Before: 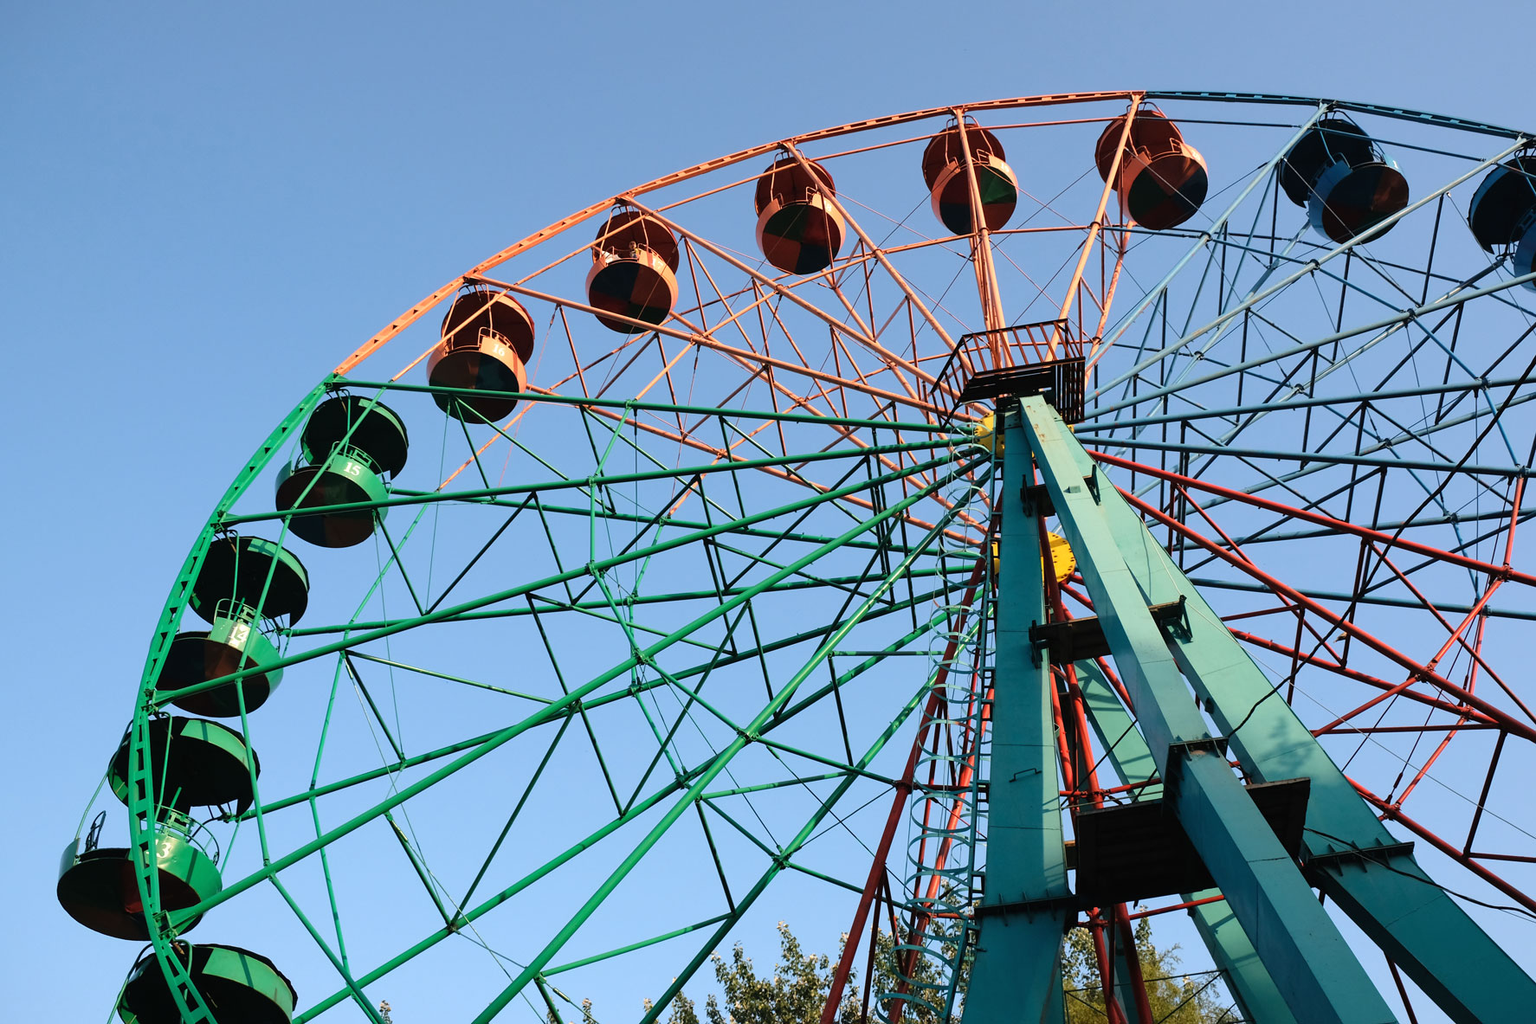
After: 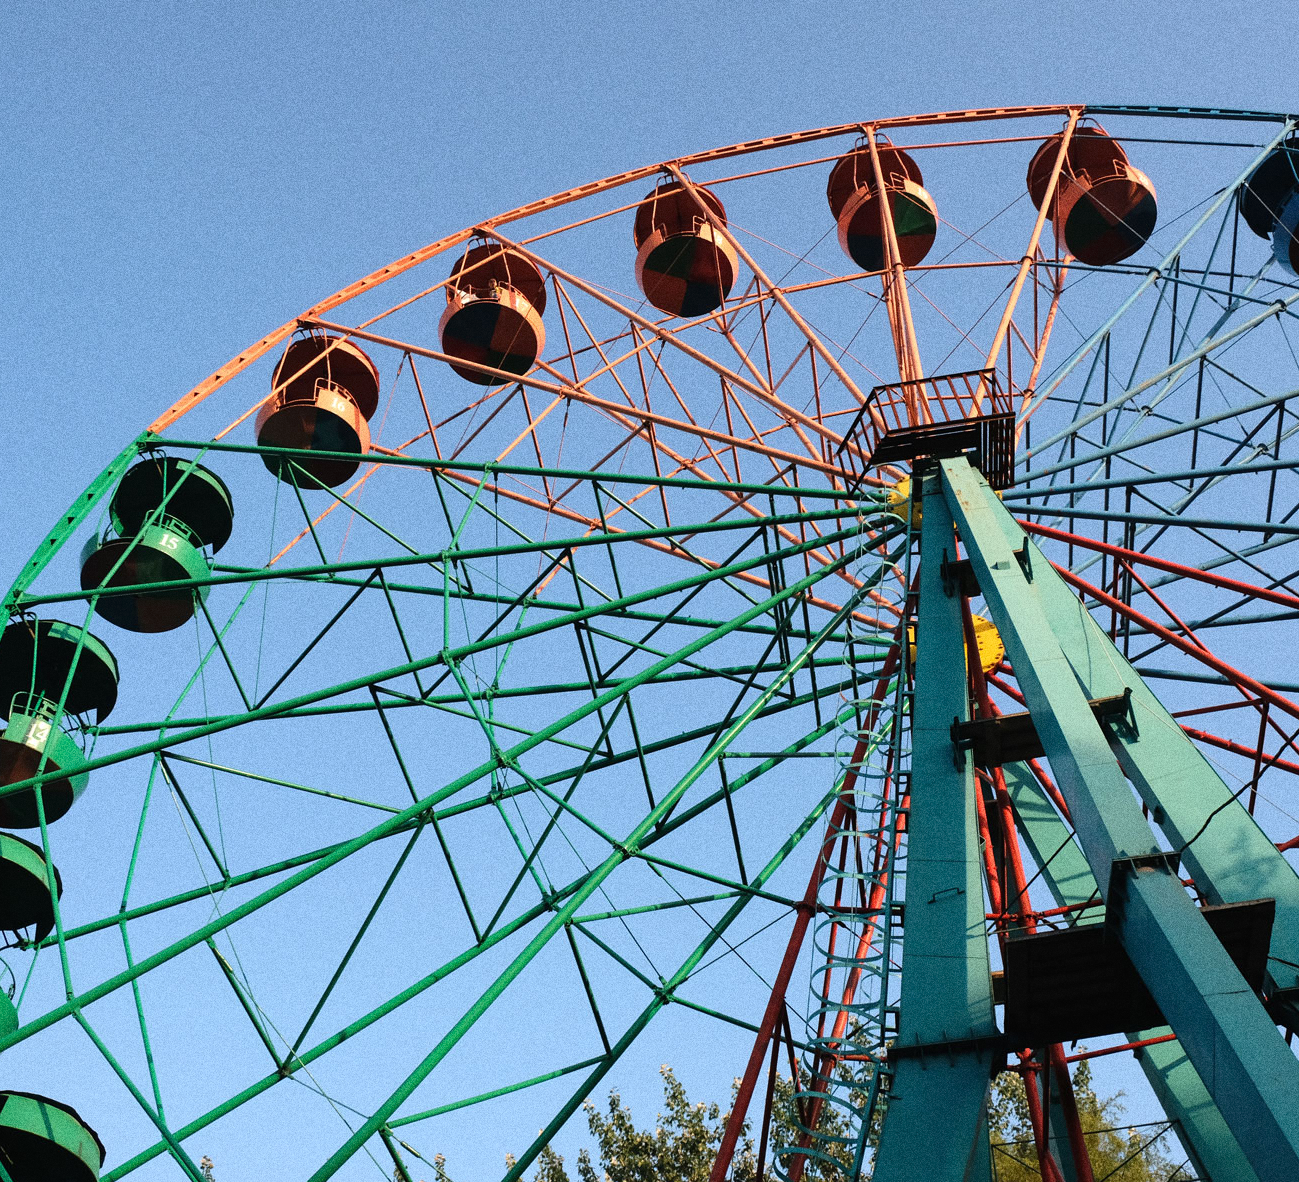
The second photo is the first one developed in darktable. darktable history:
crop: left 13.443%, right 13.31%
grain: coarseness 0.09 ISO, strength 40%
